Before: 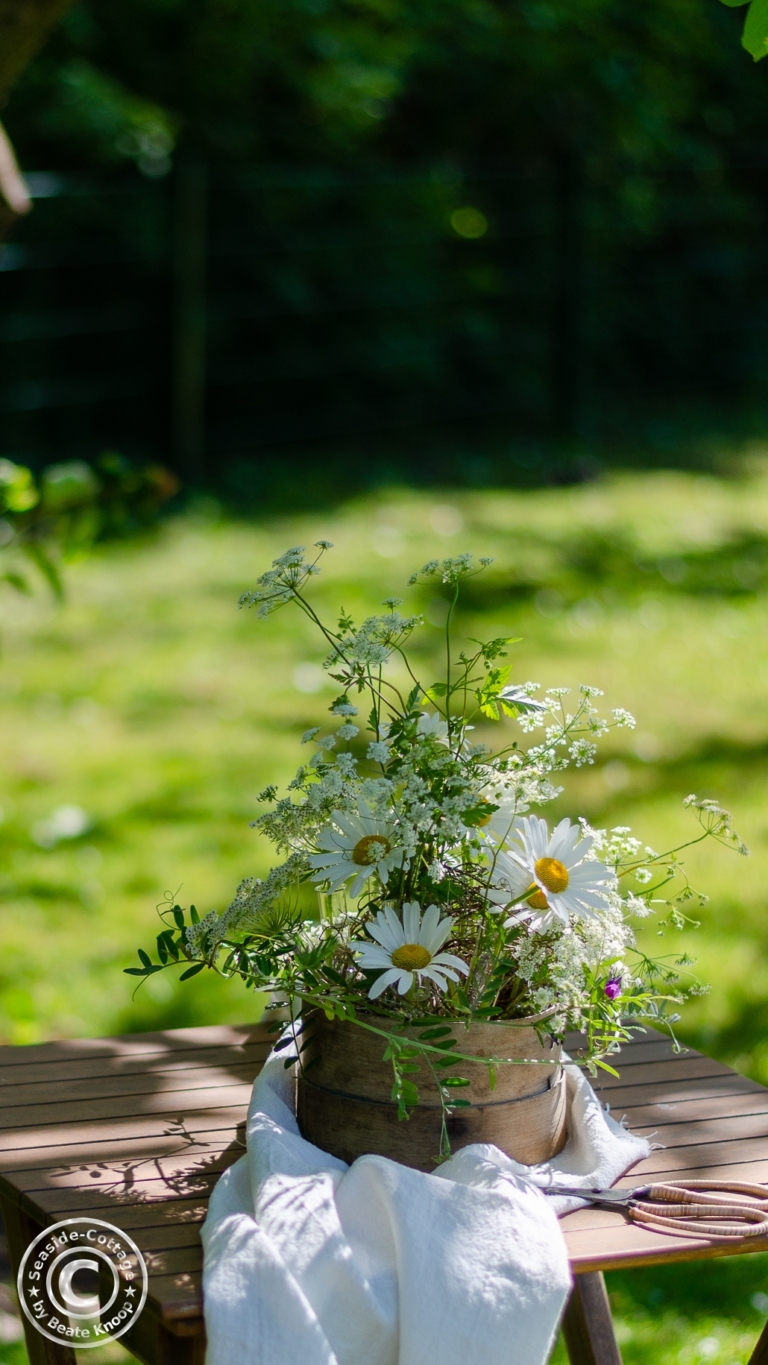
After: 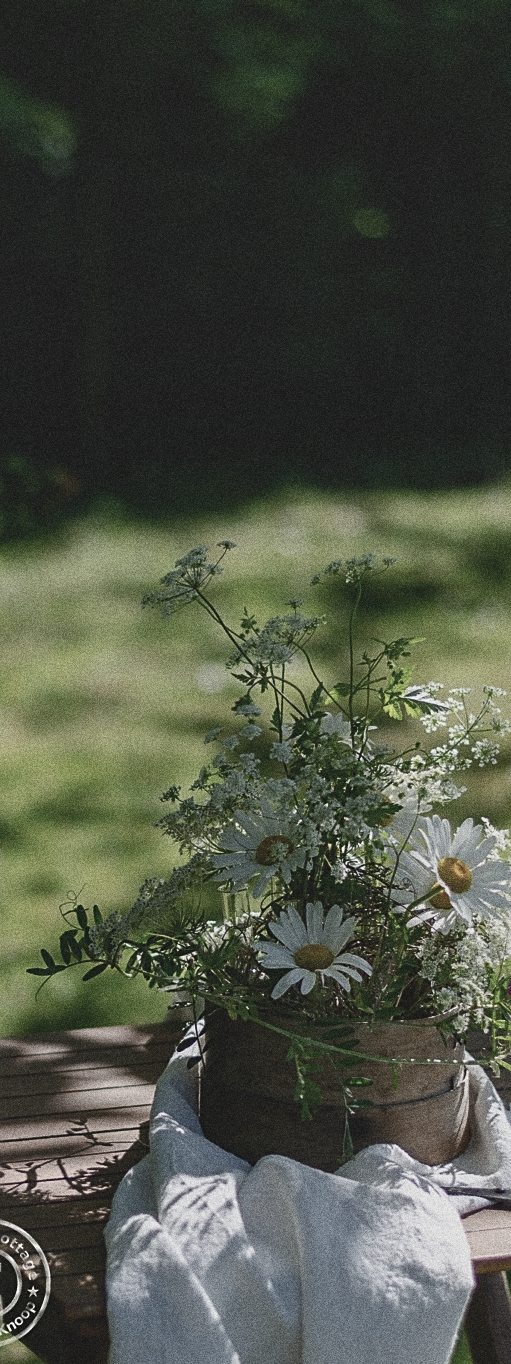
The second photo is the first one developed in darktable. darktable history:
sharpen: on, module defaults
crop and rotate: left 12.648%, right 20.685%
grain: coarseness 14.49 ISO, strength 48.04%, mid-tones bias 35%
color balance rgb: perceptual saturation grading › highlights -31.88%, perceptual saturation grading › mid-tones 5.8%, perceptual saturation grading › shadows 18.12%, perceptual brilliance grading › highlights 3.62%, perceptual brilliance grading › mid-tones -18.12%, perceptual brilliance grading › shadows -41.3%
exposure: black level correction -0.036, exposure -0.497 EV, compensate highlight preservation false
contrast brightness saturation: saturation -0.17
shadows and highlights: shadows 30.63, highlights -63.22, shadows color adjustment 98%, highlights color adjustment 58.61%, soften with gaussian
